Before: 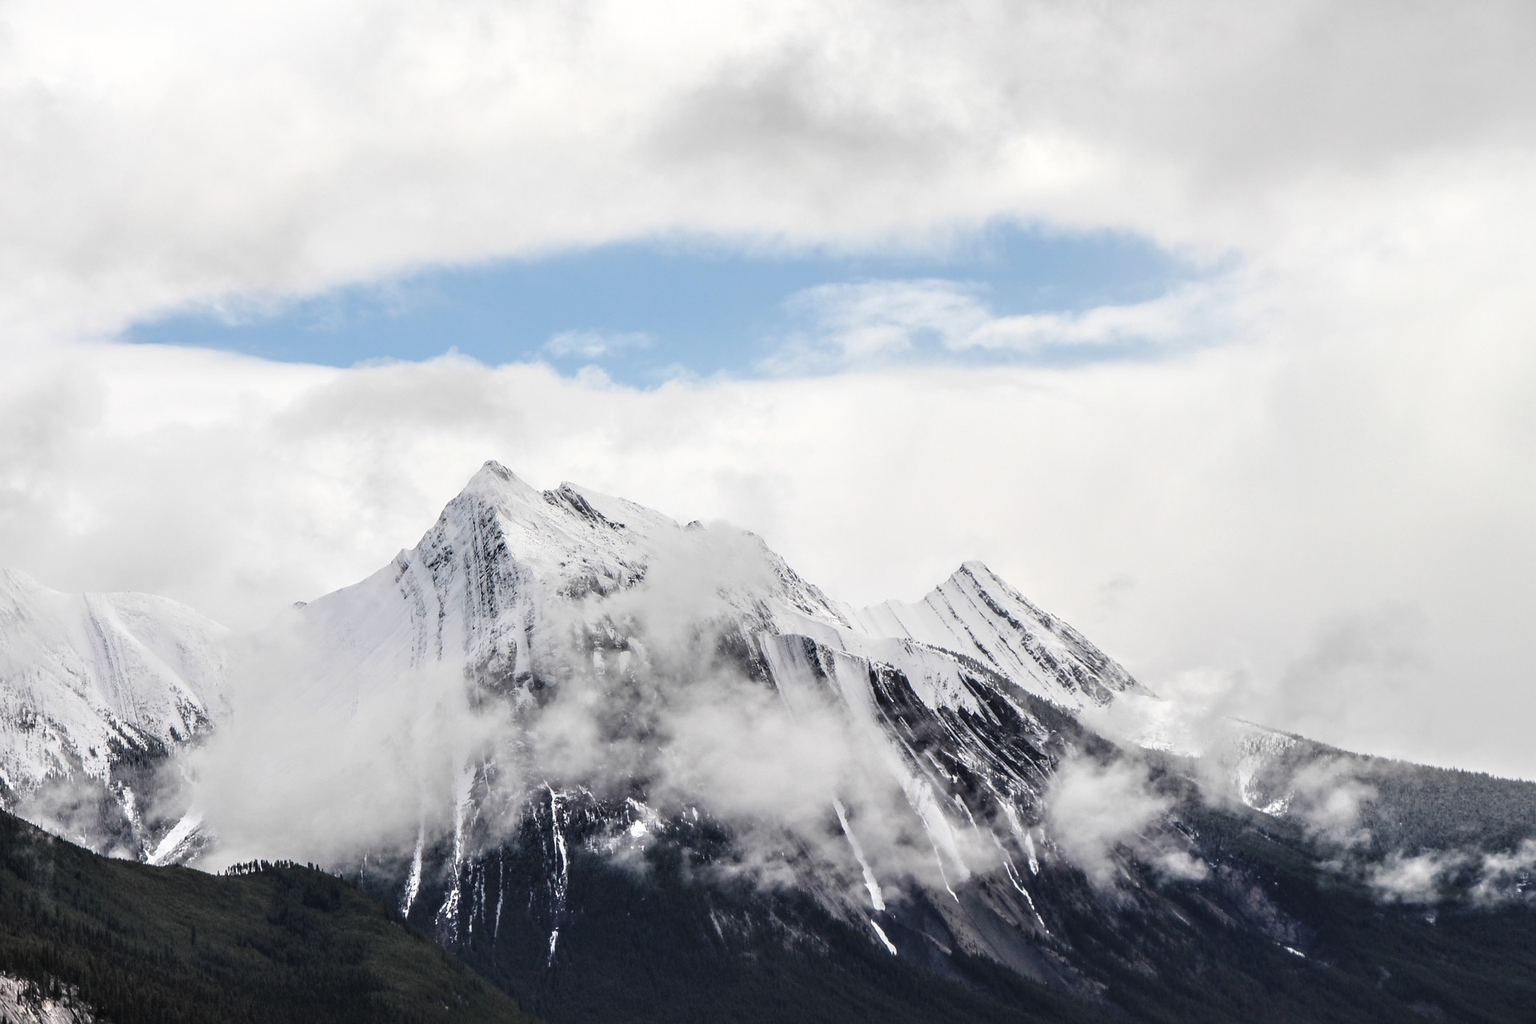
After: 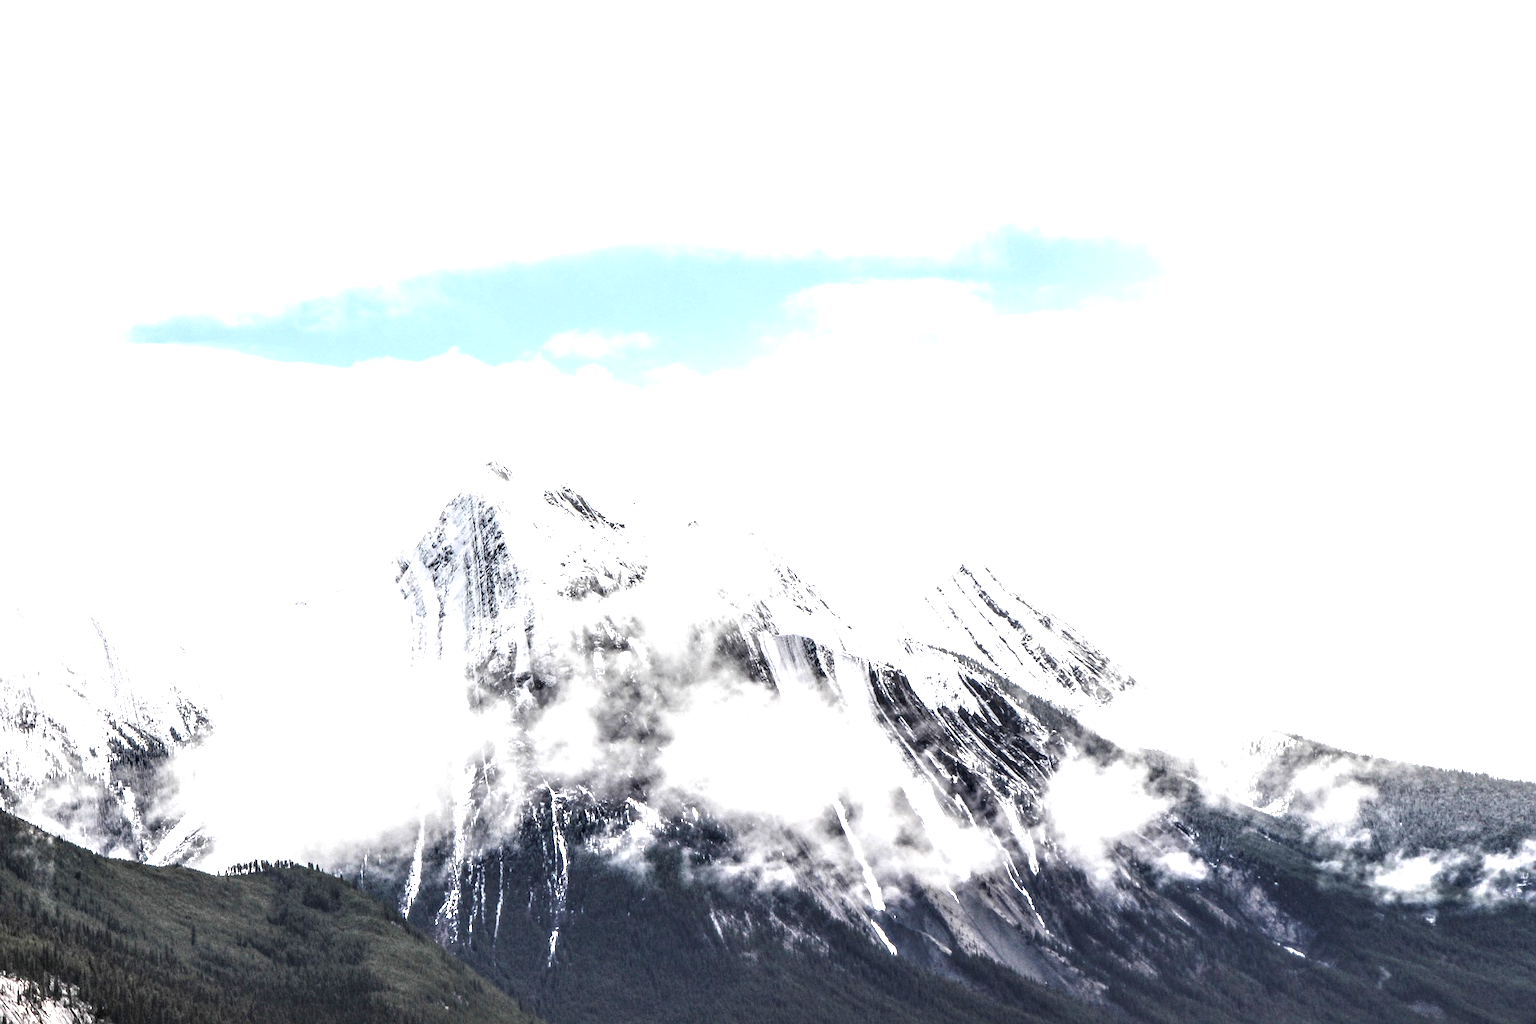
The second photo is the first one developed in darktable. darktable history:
local contrast: detail 150%
exposure: black level correction 0.001, exposure 1.116 EV, compensate highlight preservation false
